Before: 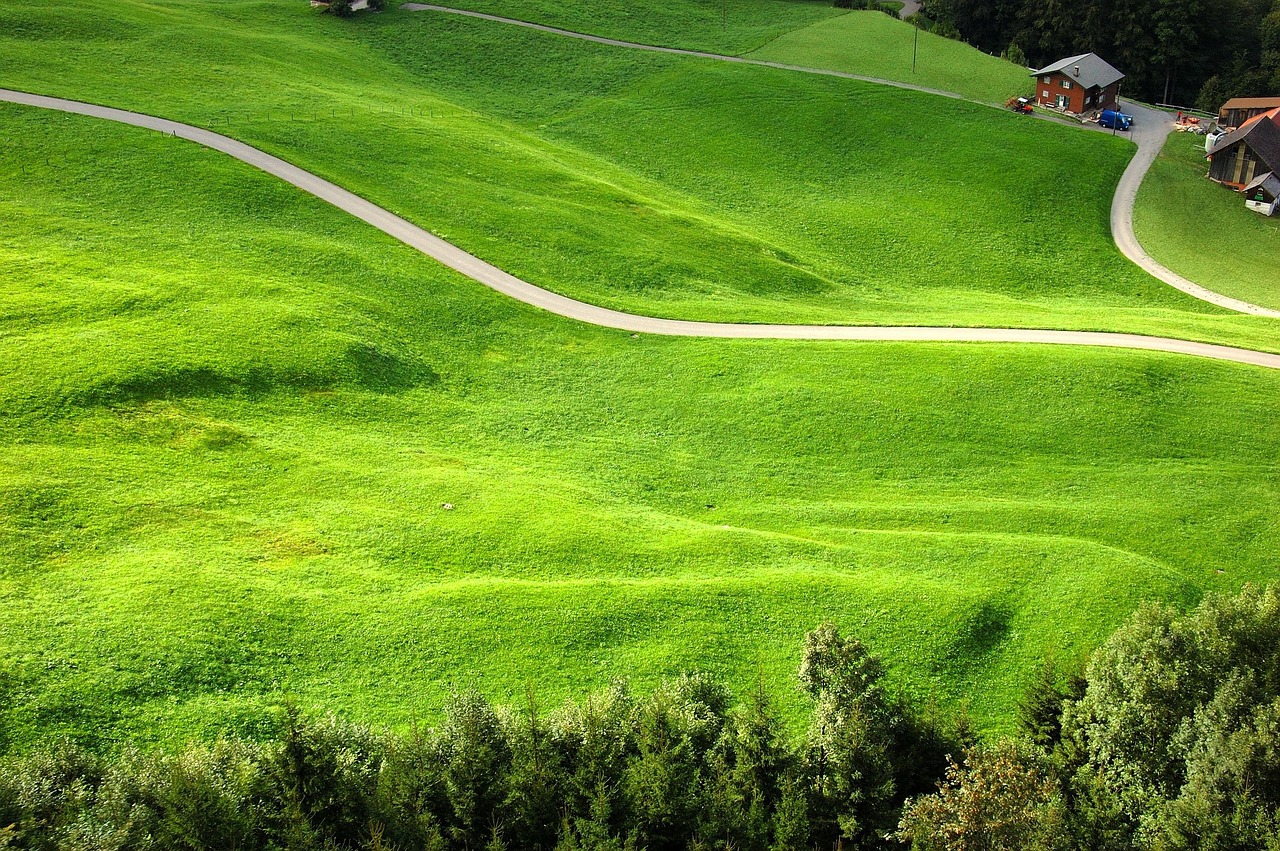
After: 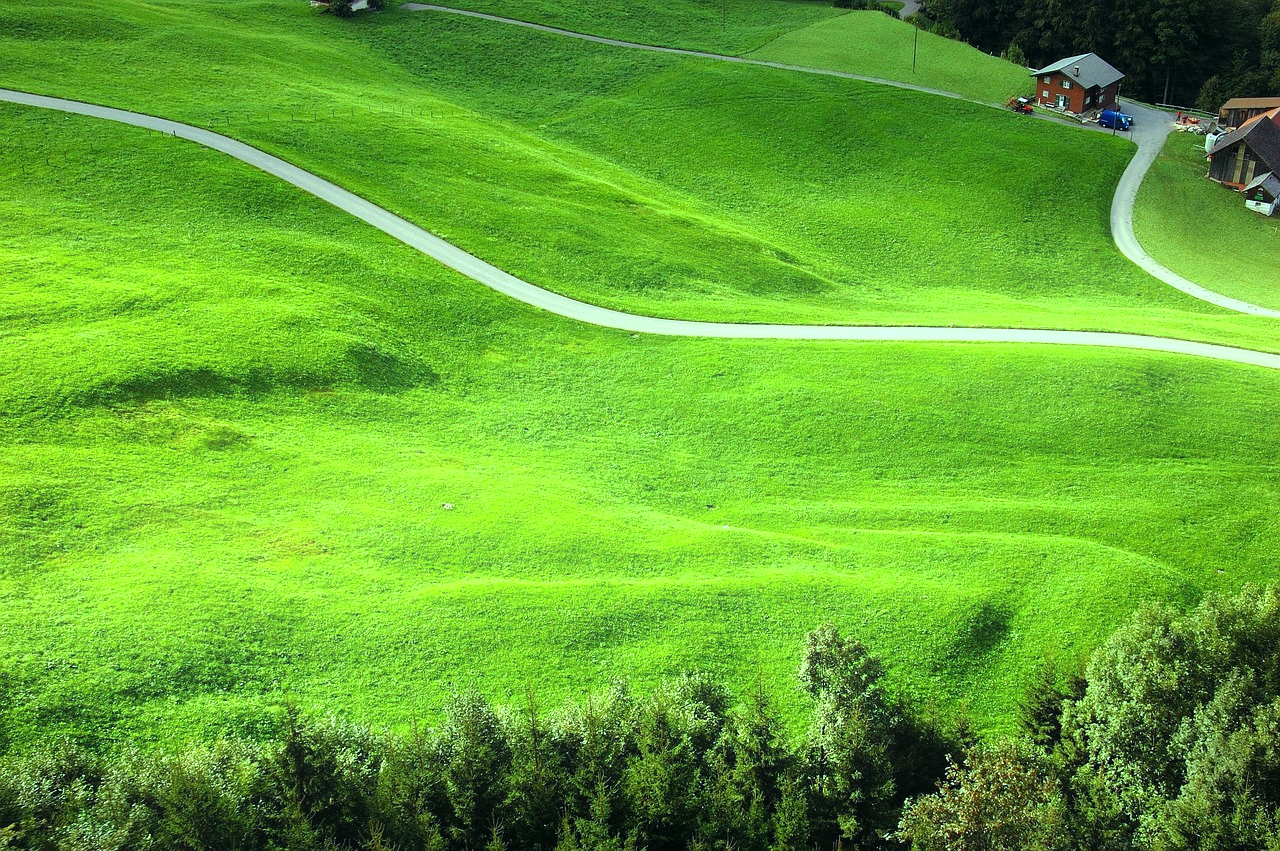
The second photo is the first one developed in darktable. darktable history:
color balance: mode lift, gamma, gain (sRGB), lift [0.997, 0.979, 1.021, 1.011], gamma [1, 1.084, 0.916, 0.998], gain [1, 0.87, 1.13, 1.101], contrast 4.55%, contrast fulcrum 38.24%, output saturation 104.09%
bloom: size 13.65%, threshold 98.39%, strength 4.82%
